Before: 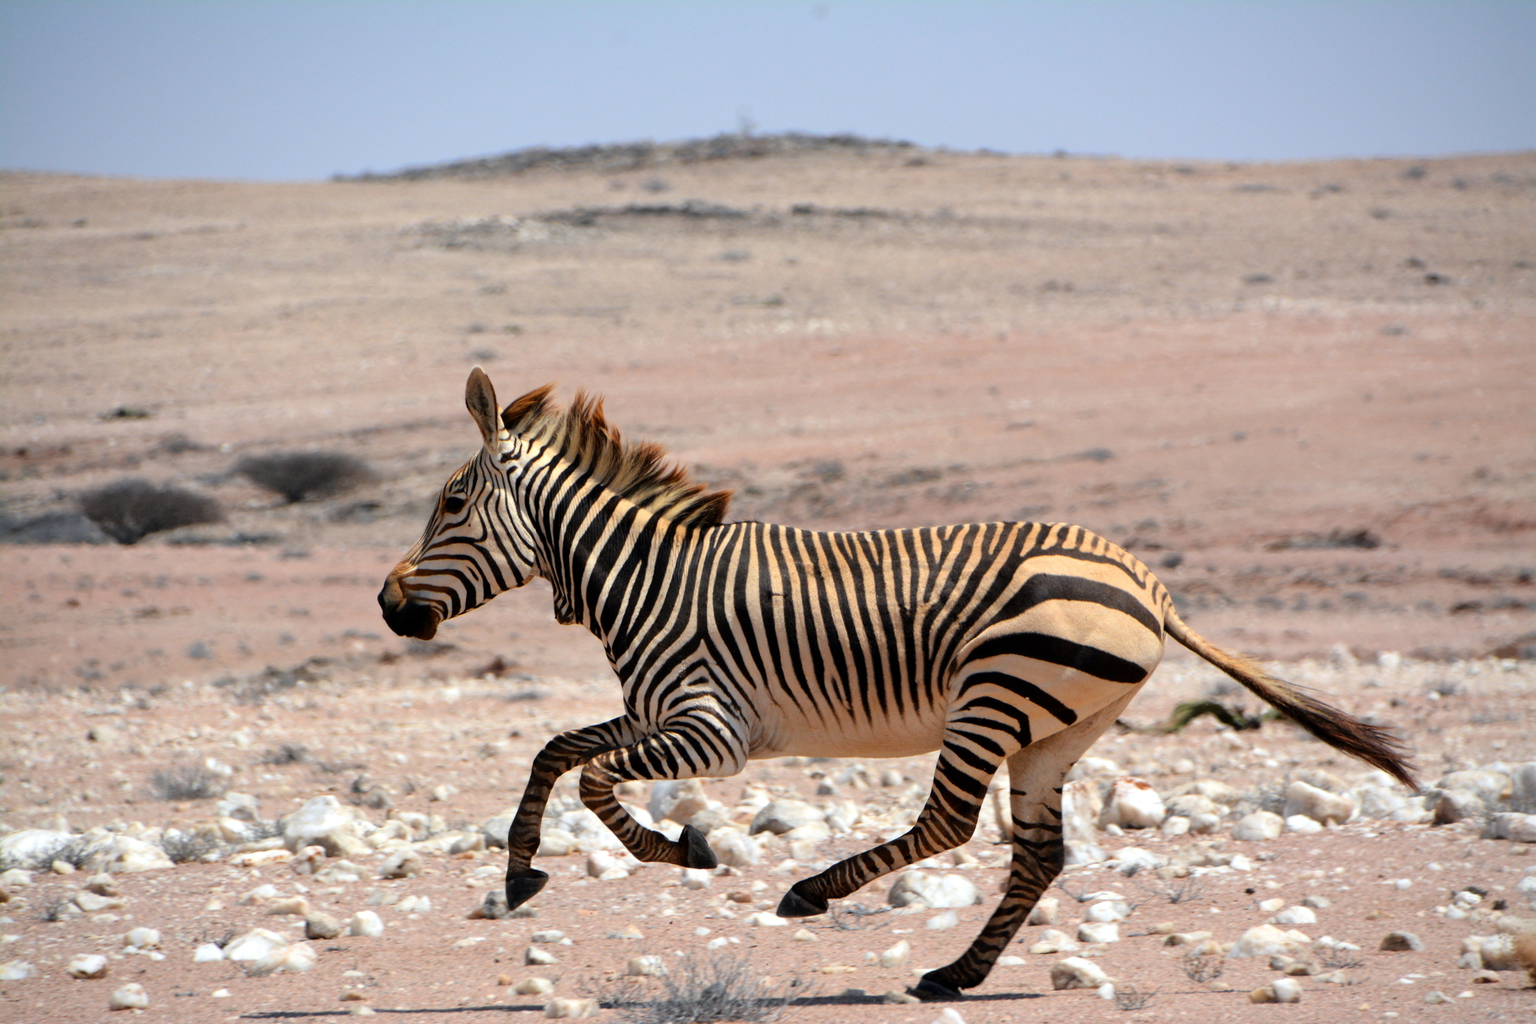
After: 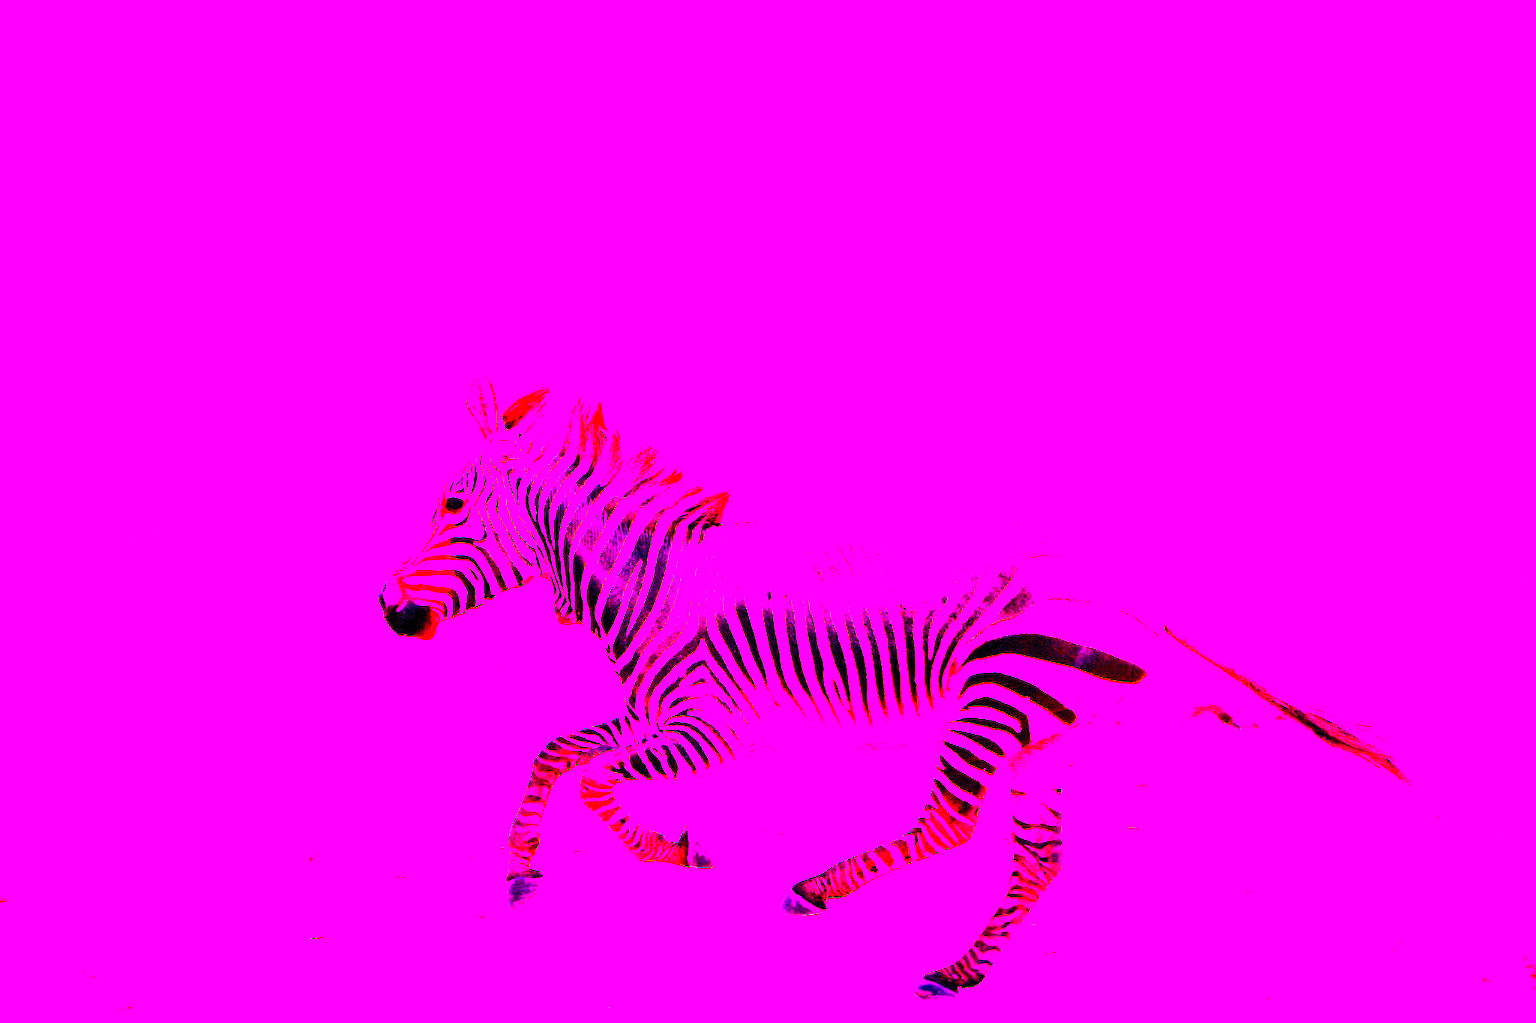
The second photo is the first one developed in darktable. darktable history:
contrast brightness saturation: contrast 0.2, brightness 0.16, saturation 0.22
white balance: red 8, blue 8
